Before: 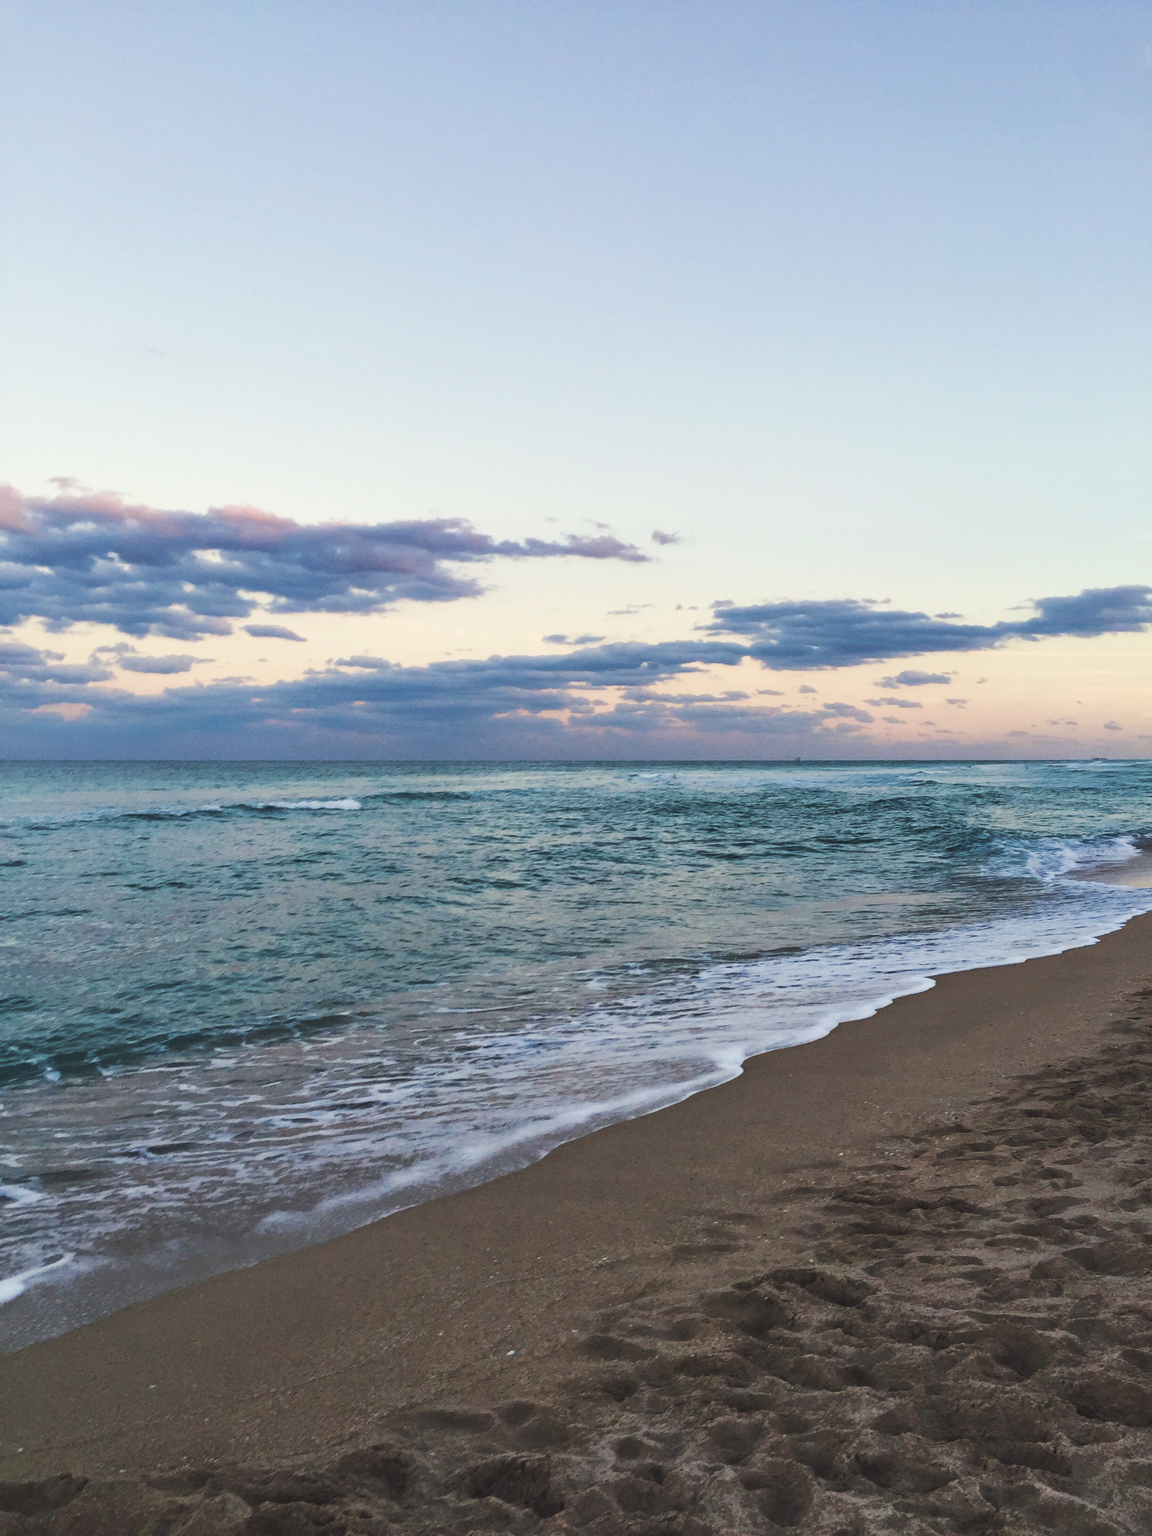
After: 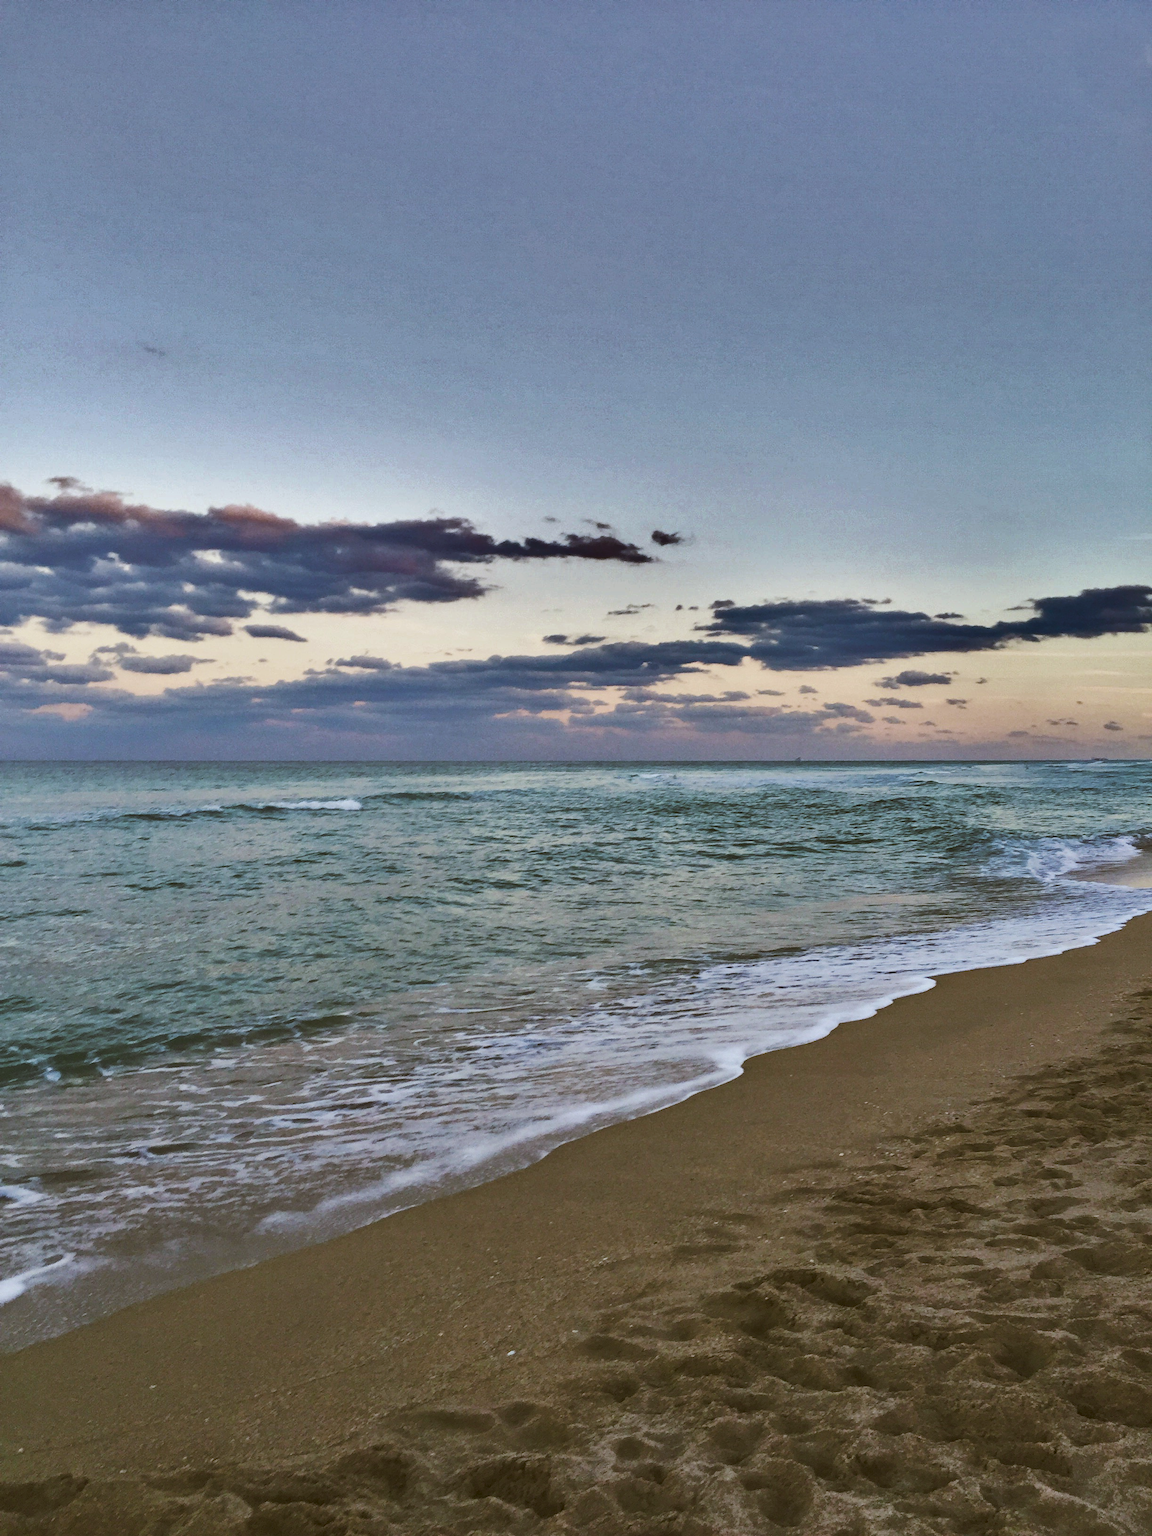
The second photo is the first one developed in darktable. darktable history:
shadows and highlights: shadows 20.91, highlights -82.73, soften with gaussian
color correction: highlights a* -1.43, highlights b* 10.12, shadows a* 0.395, shadows b* 19.35
white balance: red 0.967, blue 1.119, emerald 0.756
